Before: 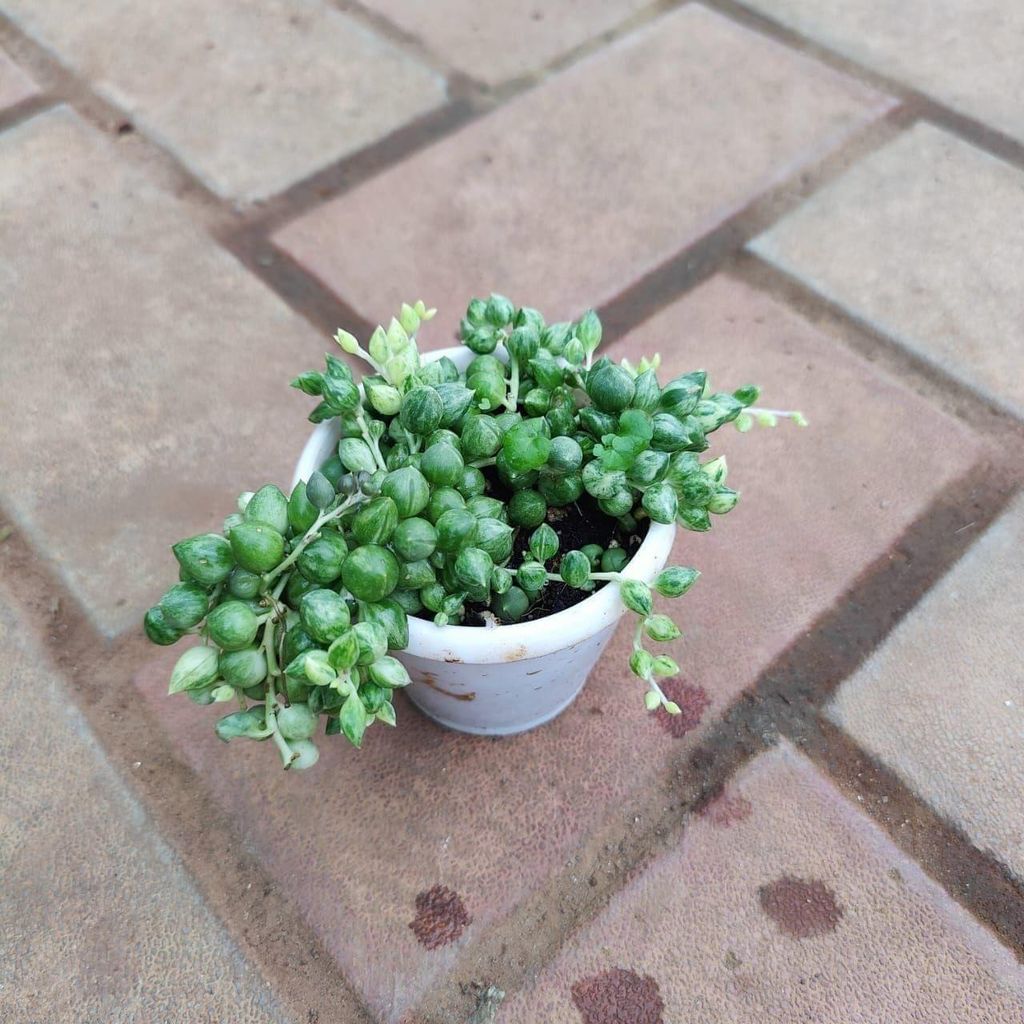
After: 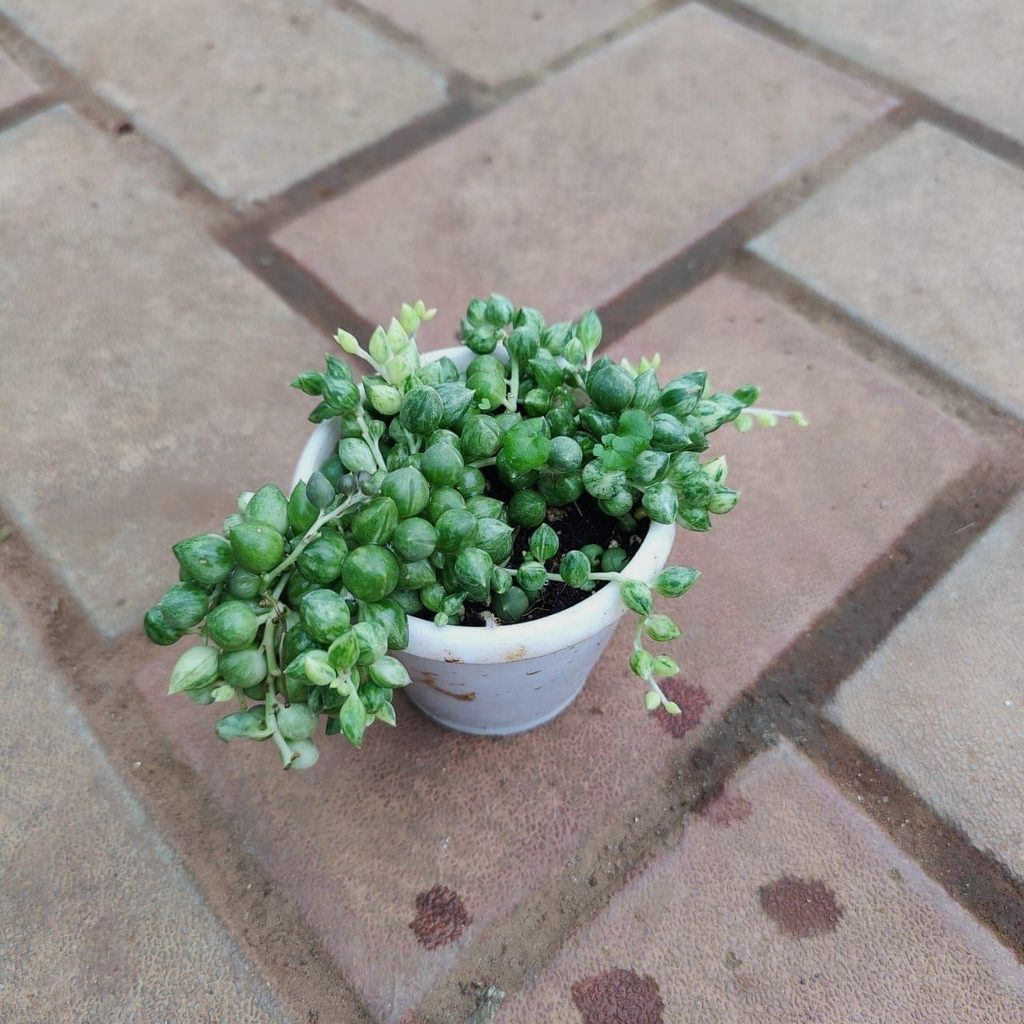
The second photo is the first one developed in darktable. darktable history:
exposure: exposure -0.281 EV, compensate highlight preservation false
